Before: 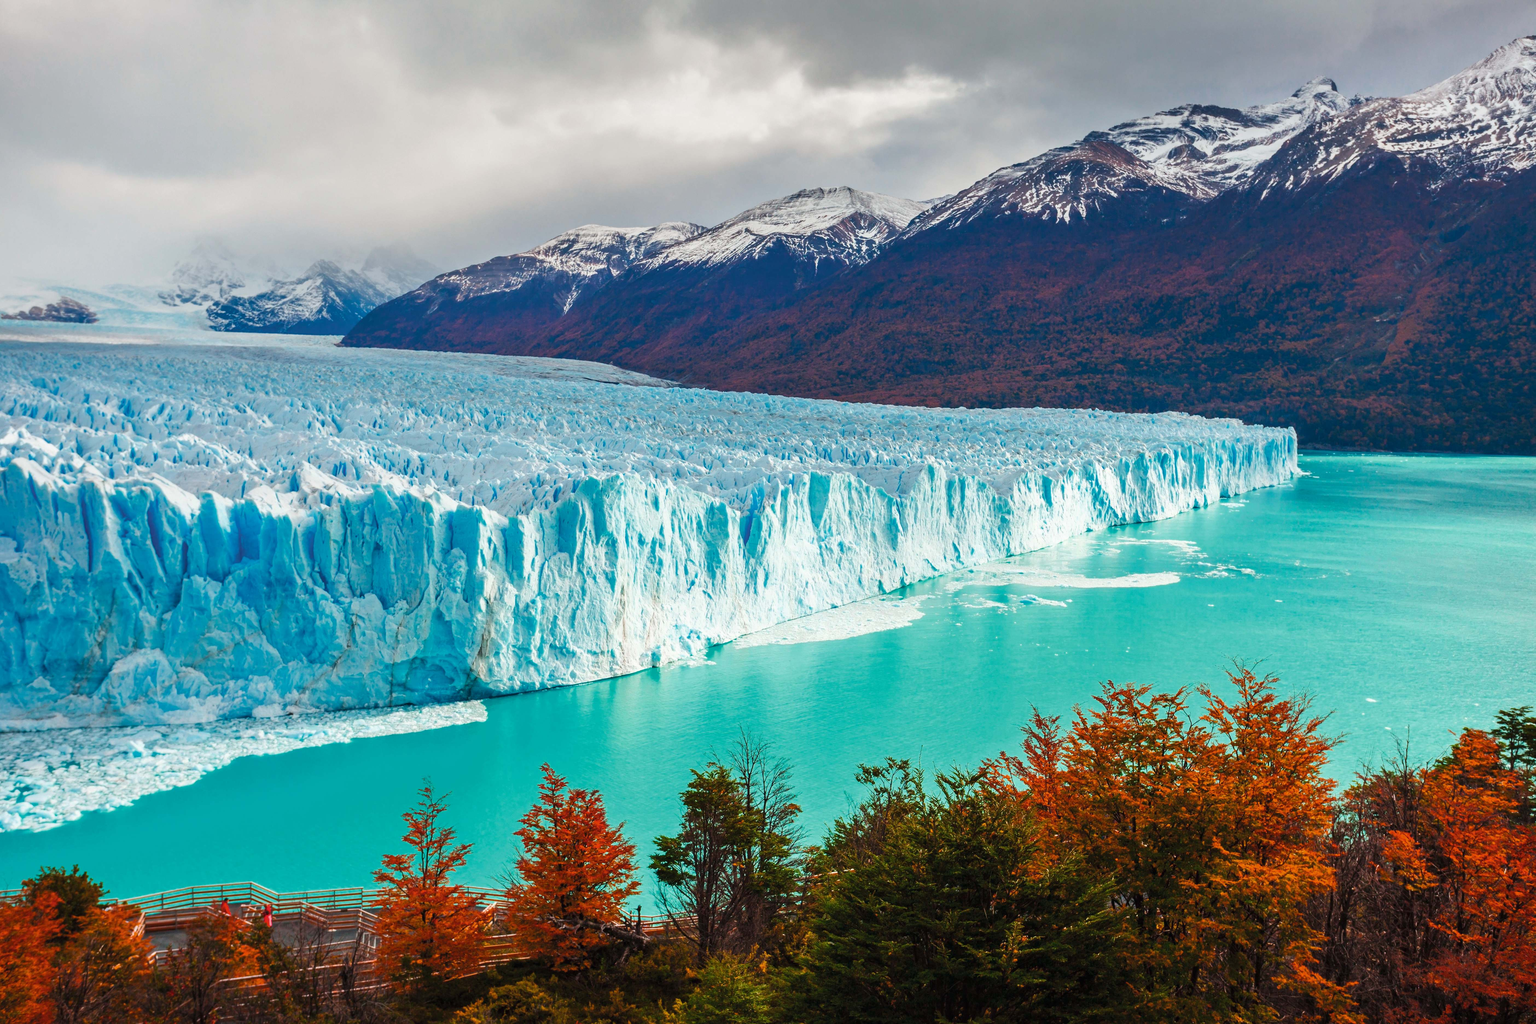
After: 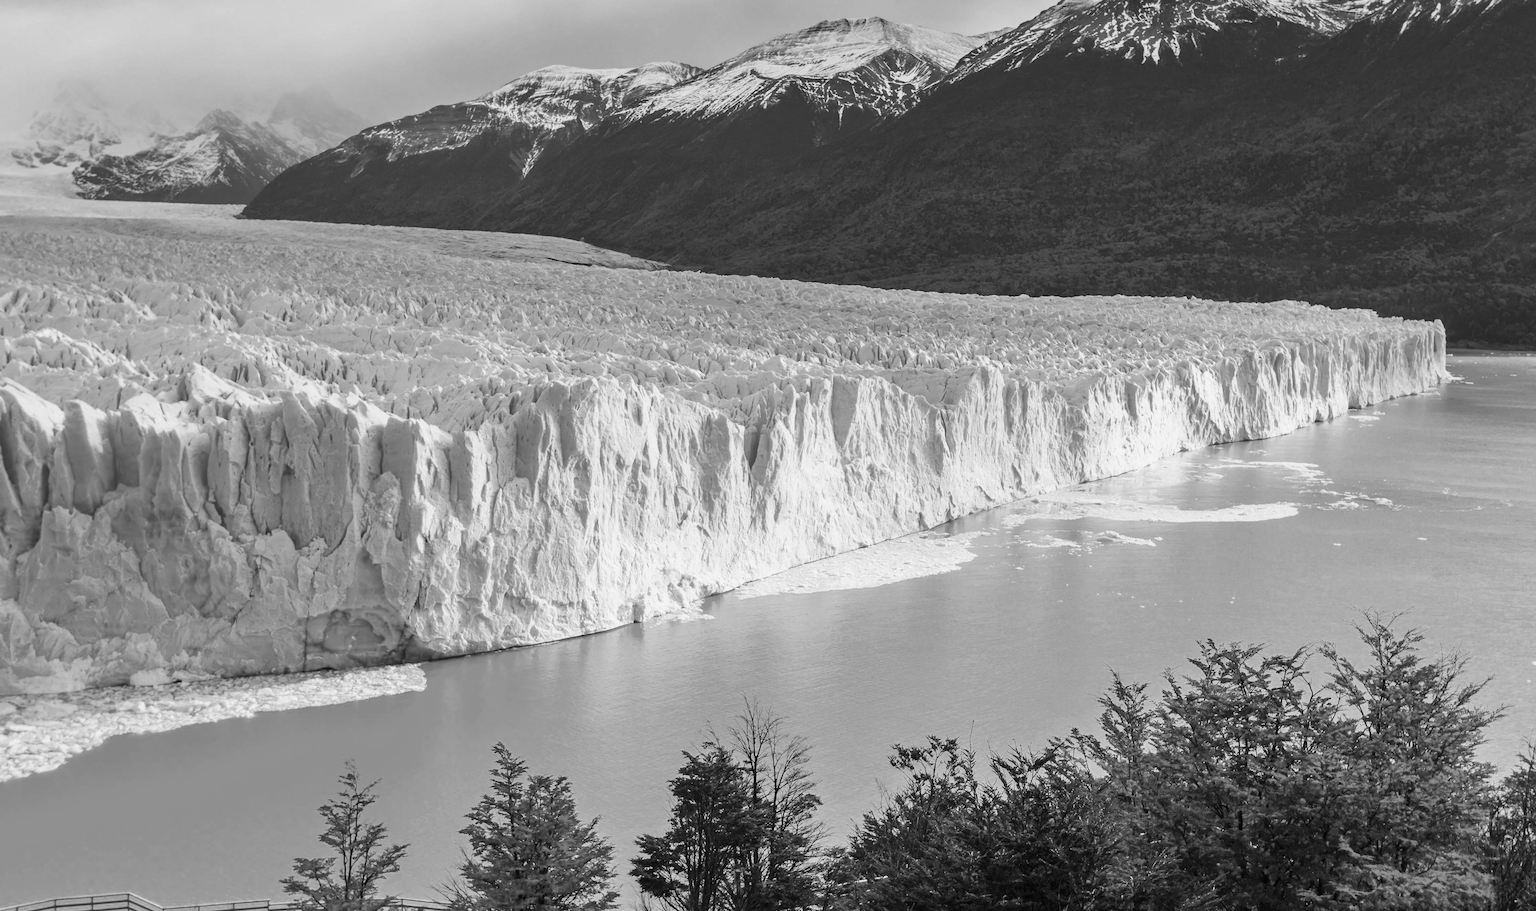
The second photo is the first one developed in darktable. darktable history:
monochrome: a 32, b 64, size 2.3
crop: left 9.712%, top 16.928%, right 10.845%, bottom 12.332%
